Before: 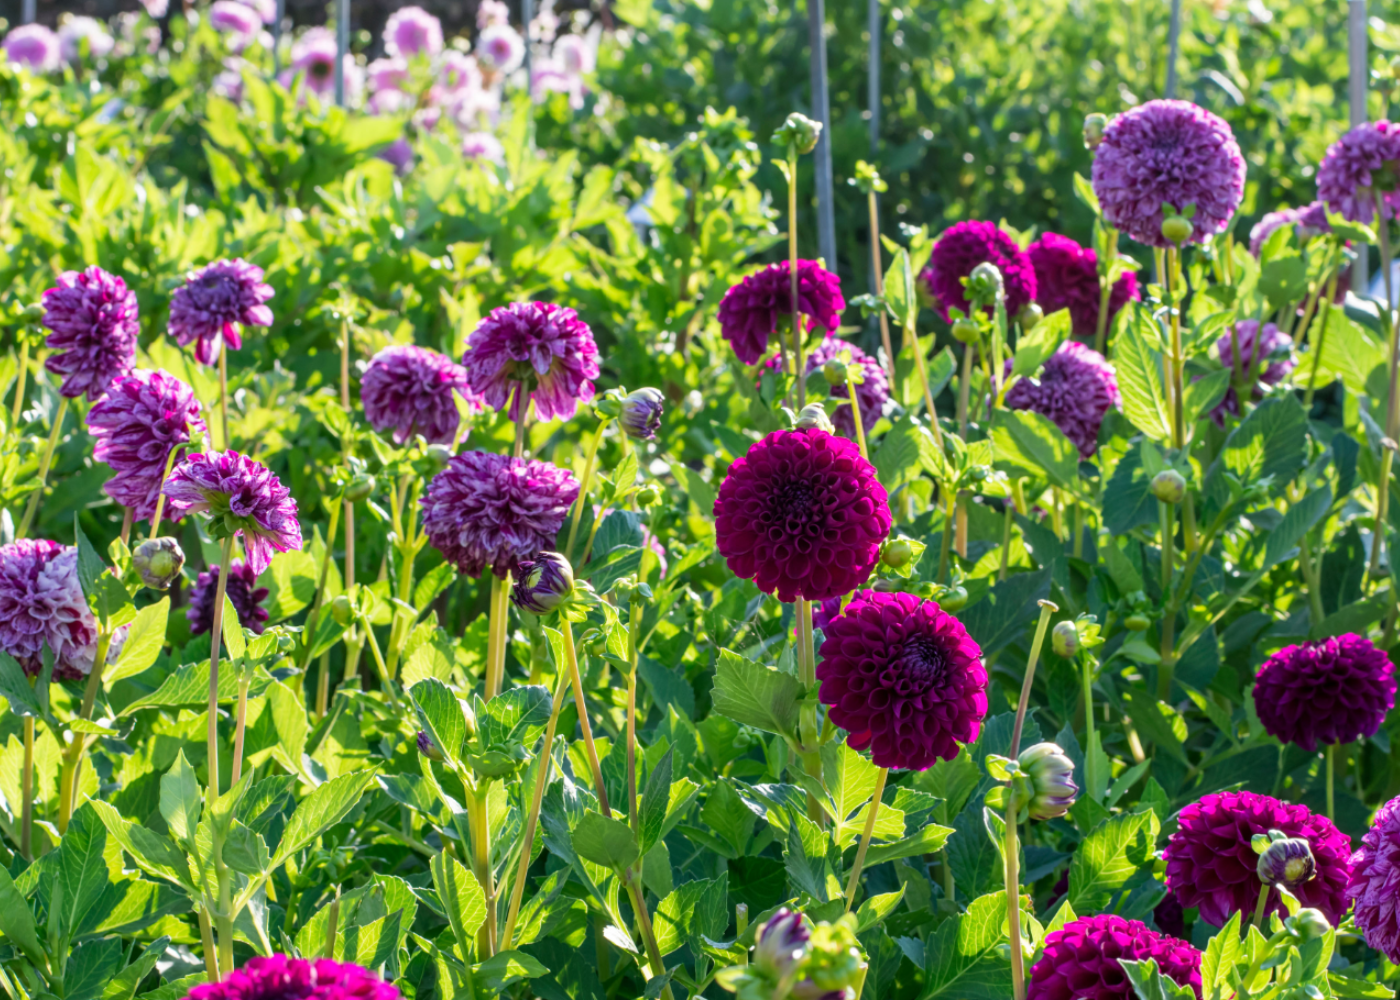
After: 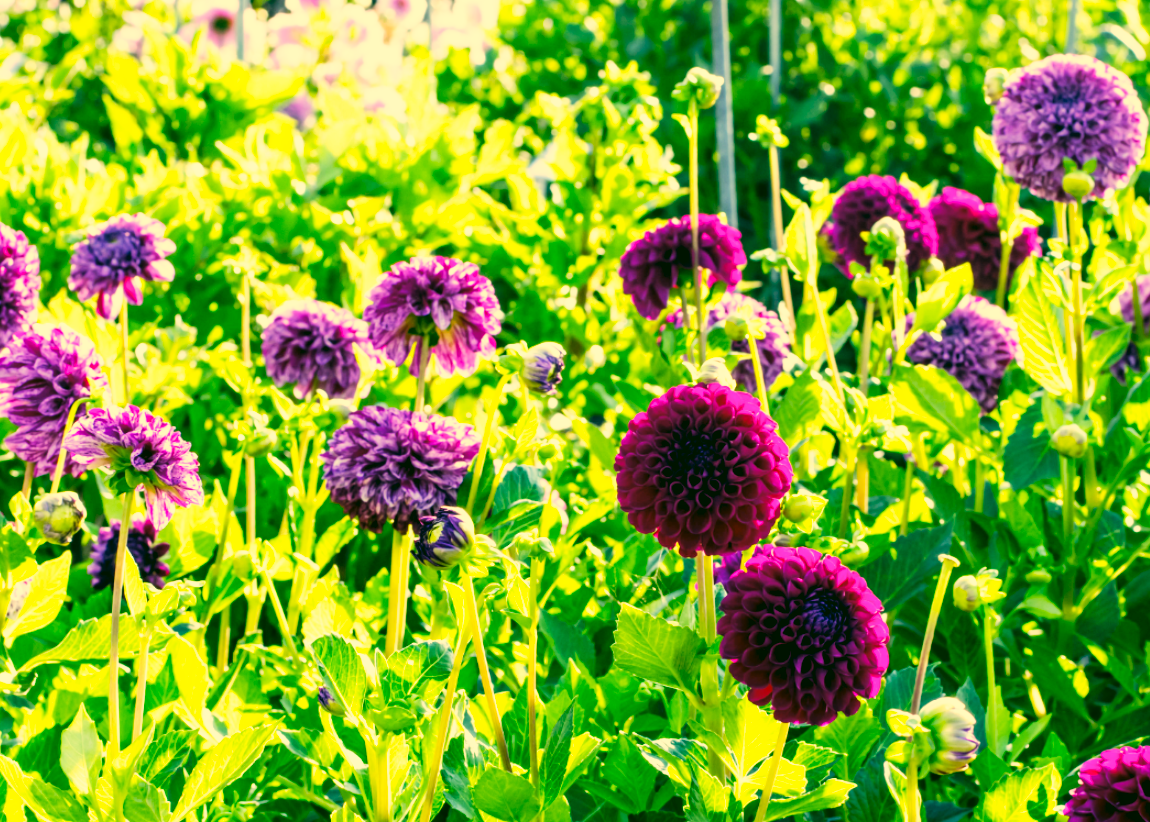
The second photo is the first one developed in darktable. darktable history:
base curve: curves: ch0 [(0, 0) (0.007, 0.004) (0.027, 0.03) (0.046, 0.07) (0.207, 0.54) (0.442, 0.872) (0.673, 0.972) (1, 1)], preserve colors none
crop and rotate: left 7.196%, top 4.574%, right 10.605%, bottom 13.178%
exposure: exposure -0.116 EV, compensate exposure bias true, compensate highlight preservation false
color correction: highlights a* 5.62, highlights b* 33.57, shadows a* -25.86, shadows b* 4.02
